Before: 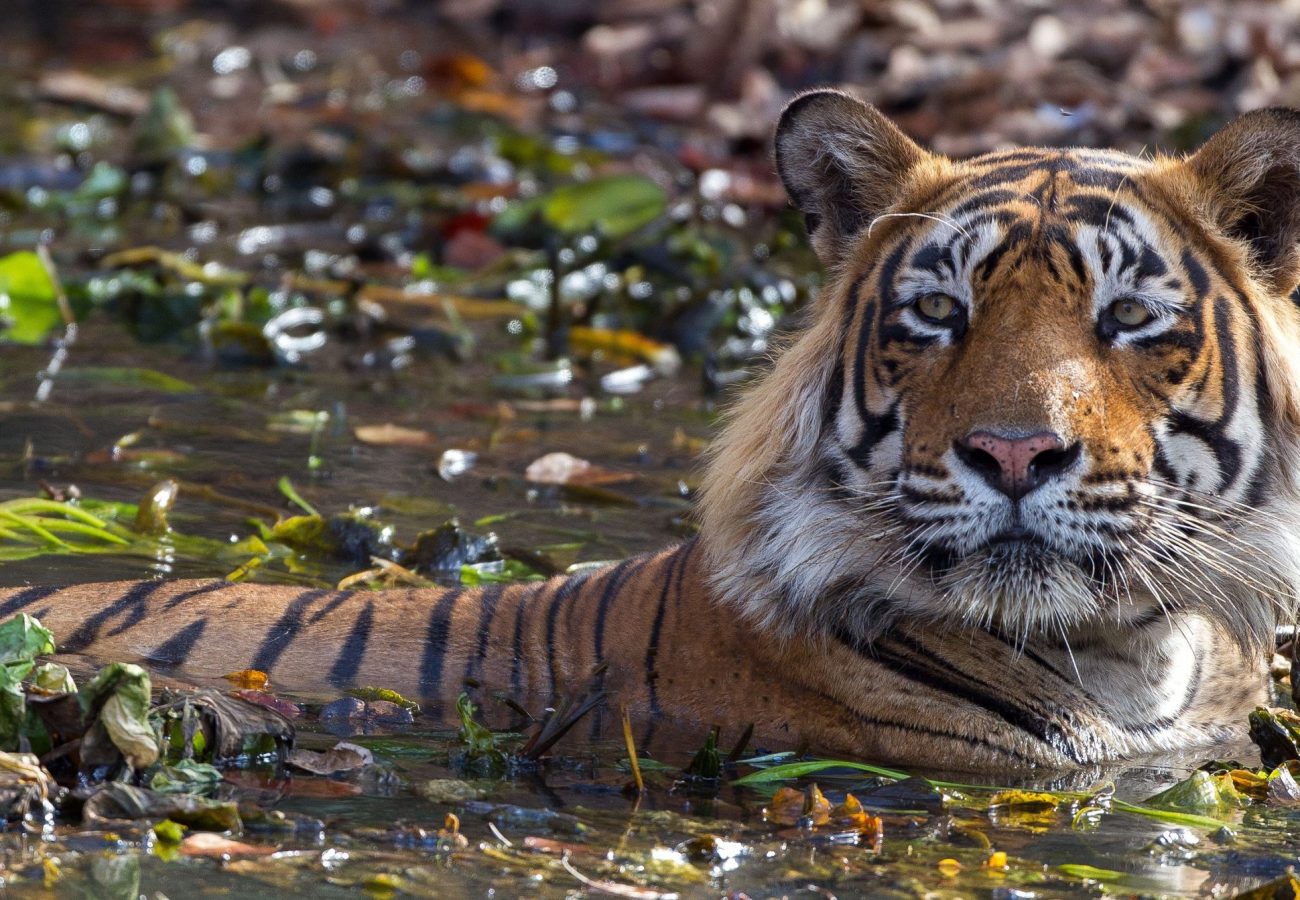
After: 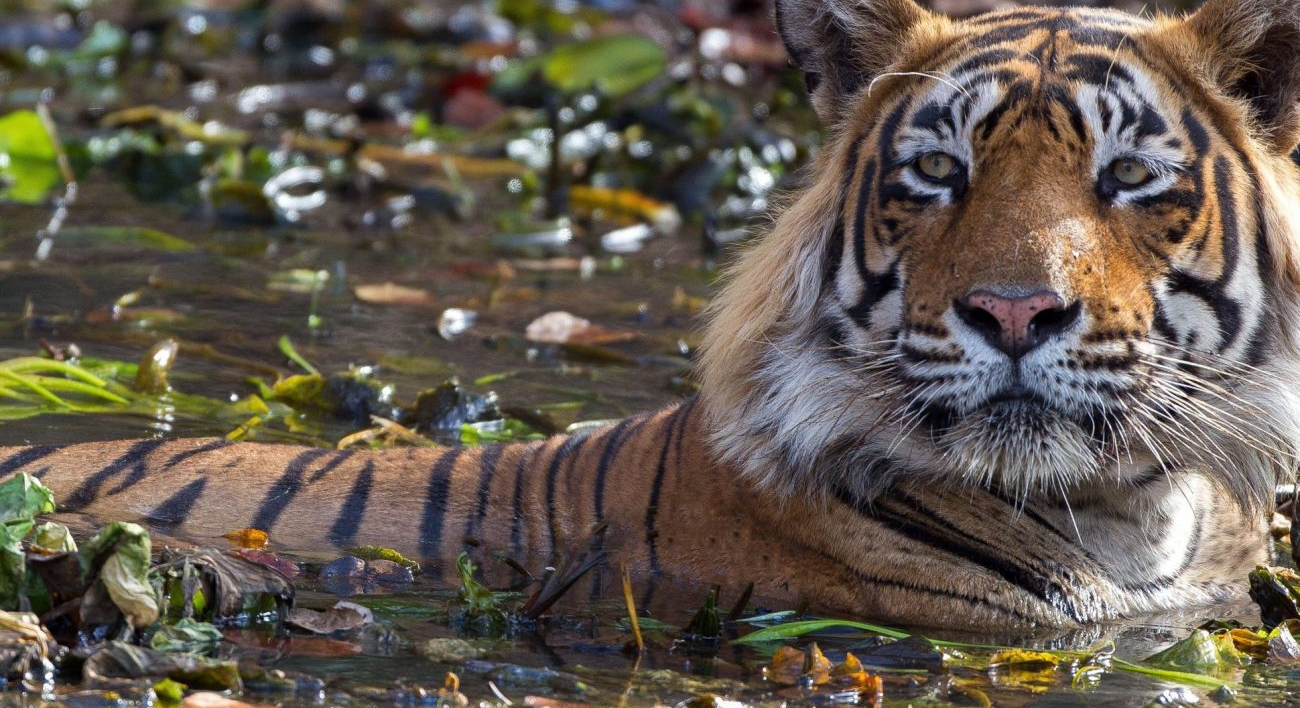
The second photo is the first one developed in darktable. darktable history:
shadows and highlights: radius 125.46, shadows 30.51, highlights -30.51, low approximation 0.01, soften with gaussian
crop and rotate: top 15.774%, bottom 5.506%
